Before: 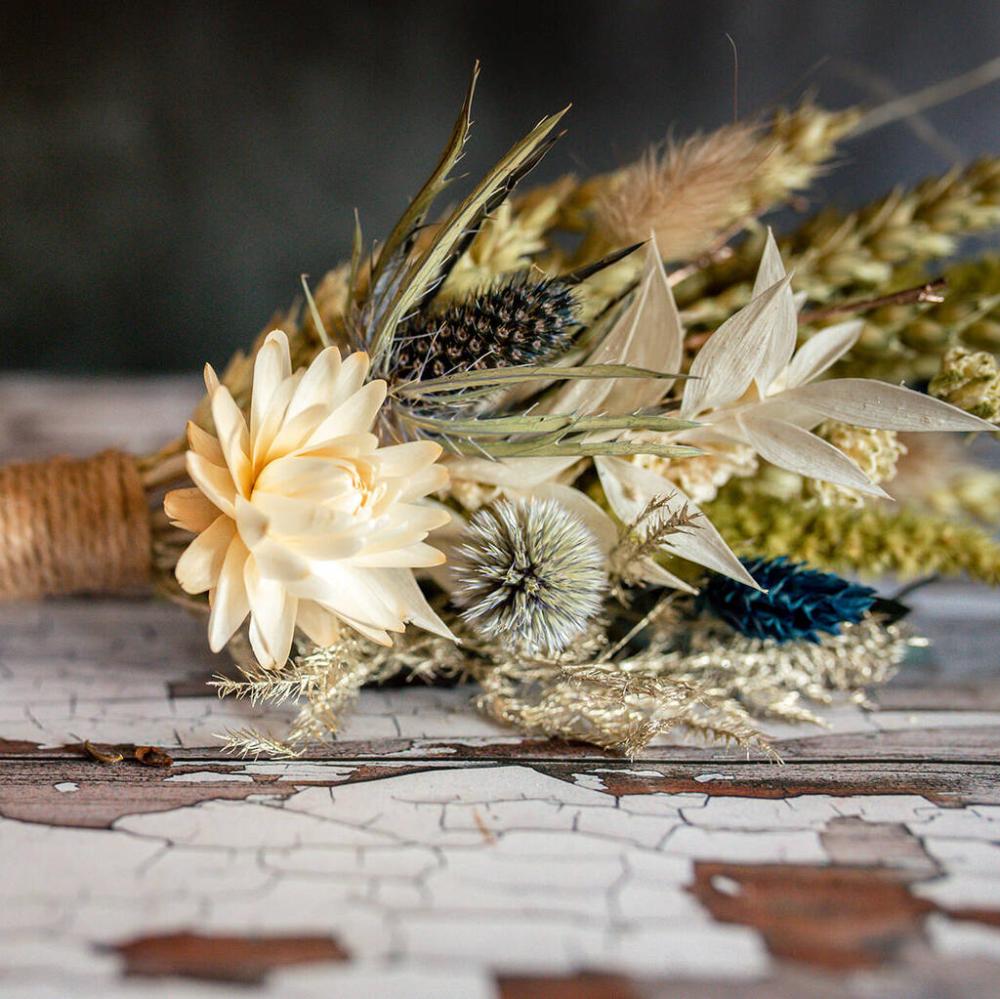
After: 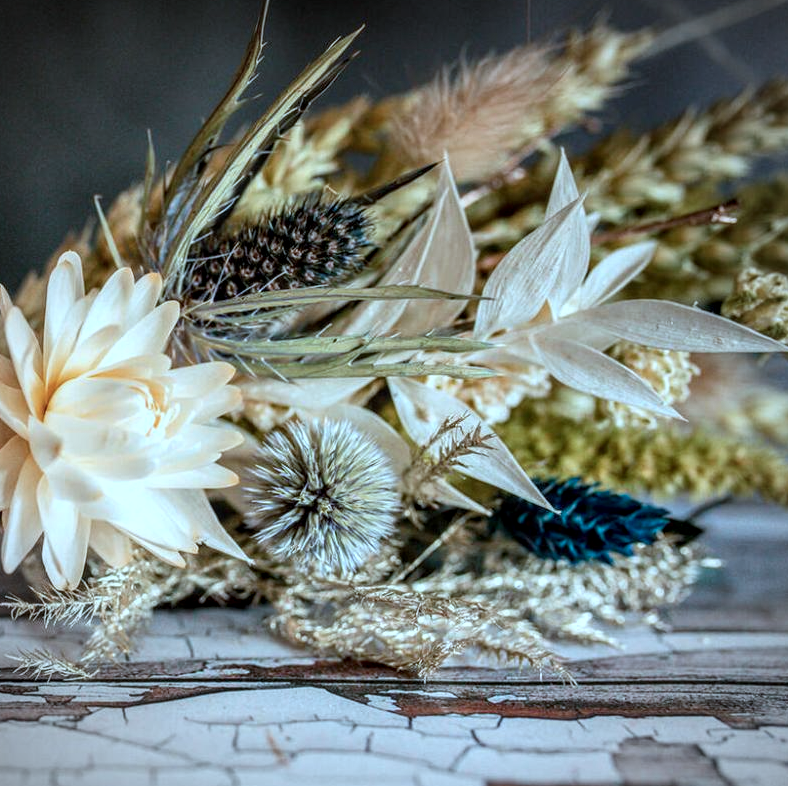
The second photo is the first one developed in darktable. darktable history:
exposure: black level correction 0.001, compensate highlight preservation false
crop and rotate: left 20.74%, top 7.912%, right 0.375%, bottom 13.378%
color correction: highlights a* -9.35, highlights b* -23.15
vignetting: fall-off radius 63.6%
local contrast: on, module defaults
contrast brightness saturation: contrast 0.05
